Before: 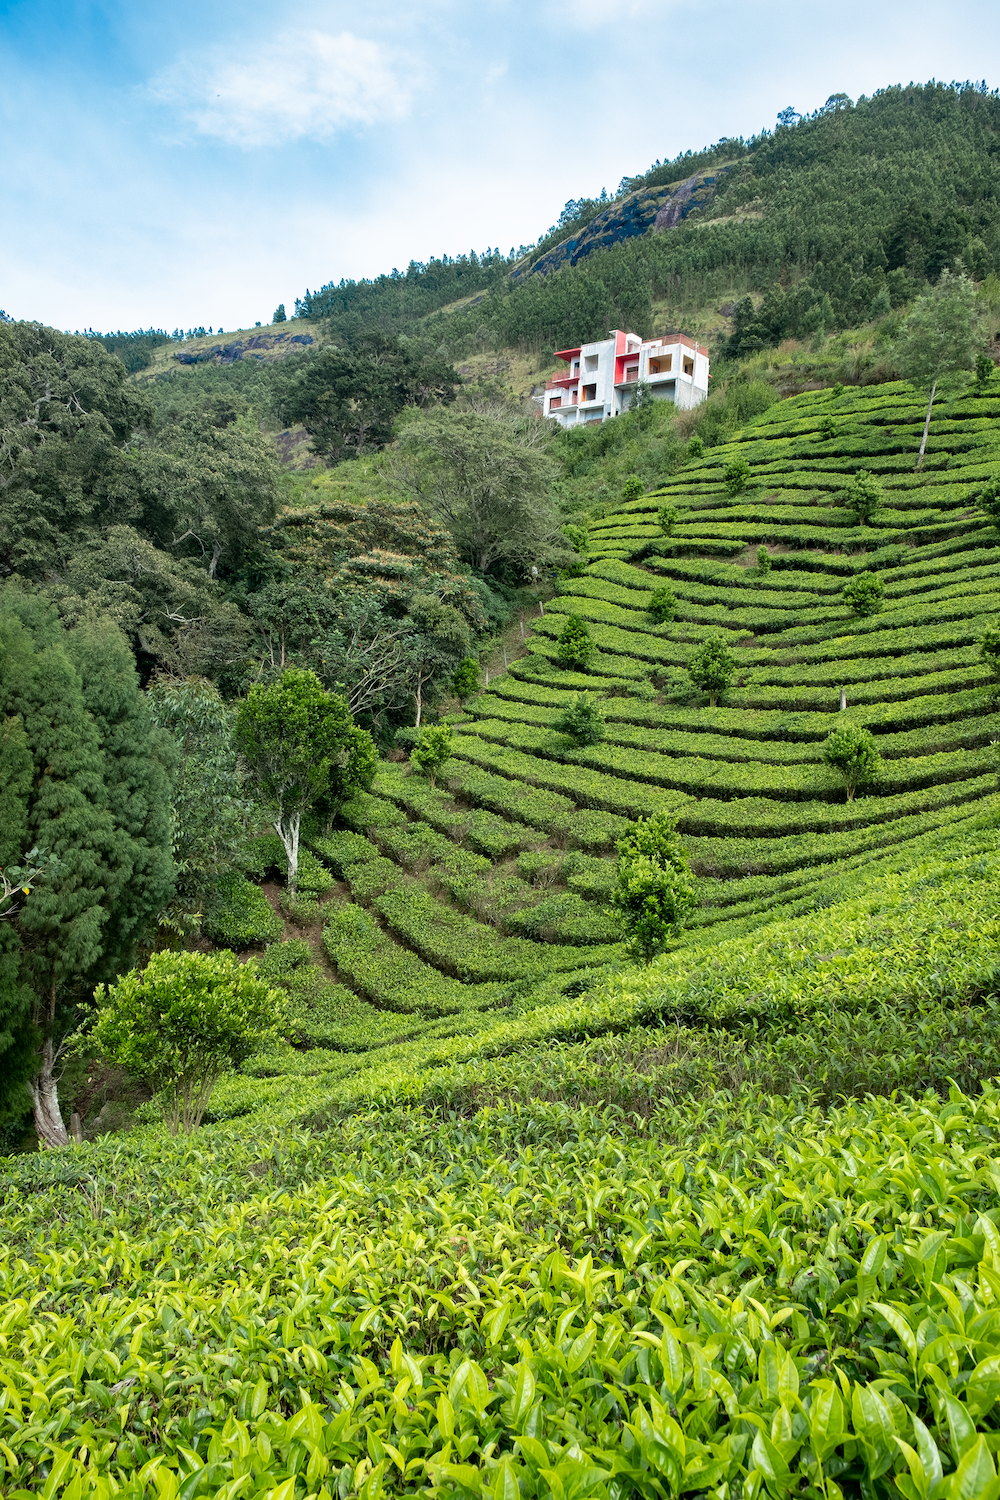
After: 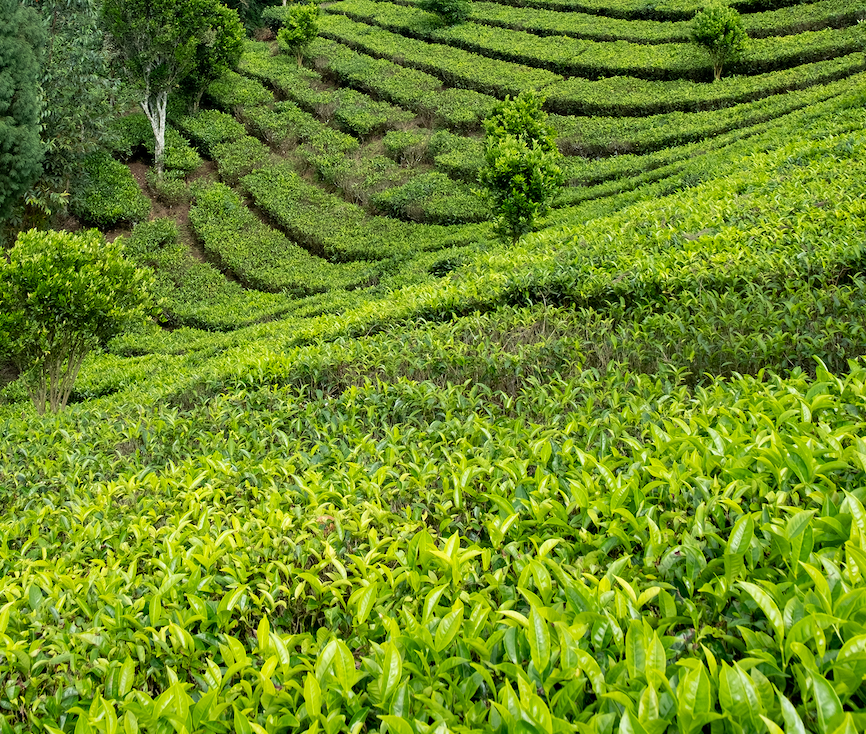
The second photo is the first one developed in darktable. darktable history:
crop and rotate: left 13.306%, top 48.129%, bottom 2.928%
color contrast: green-magenta contrast 1.1, blue-yellow contrast 1.1, unbound 0
haze removal: compatibility mode true, adaptive false
